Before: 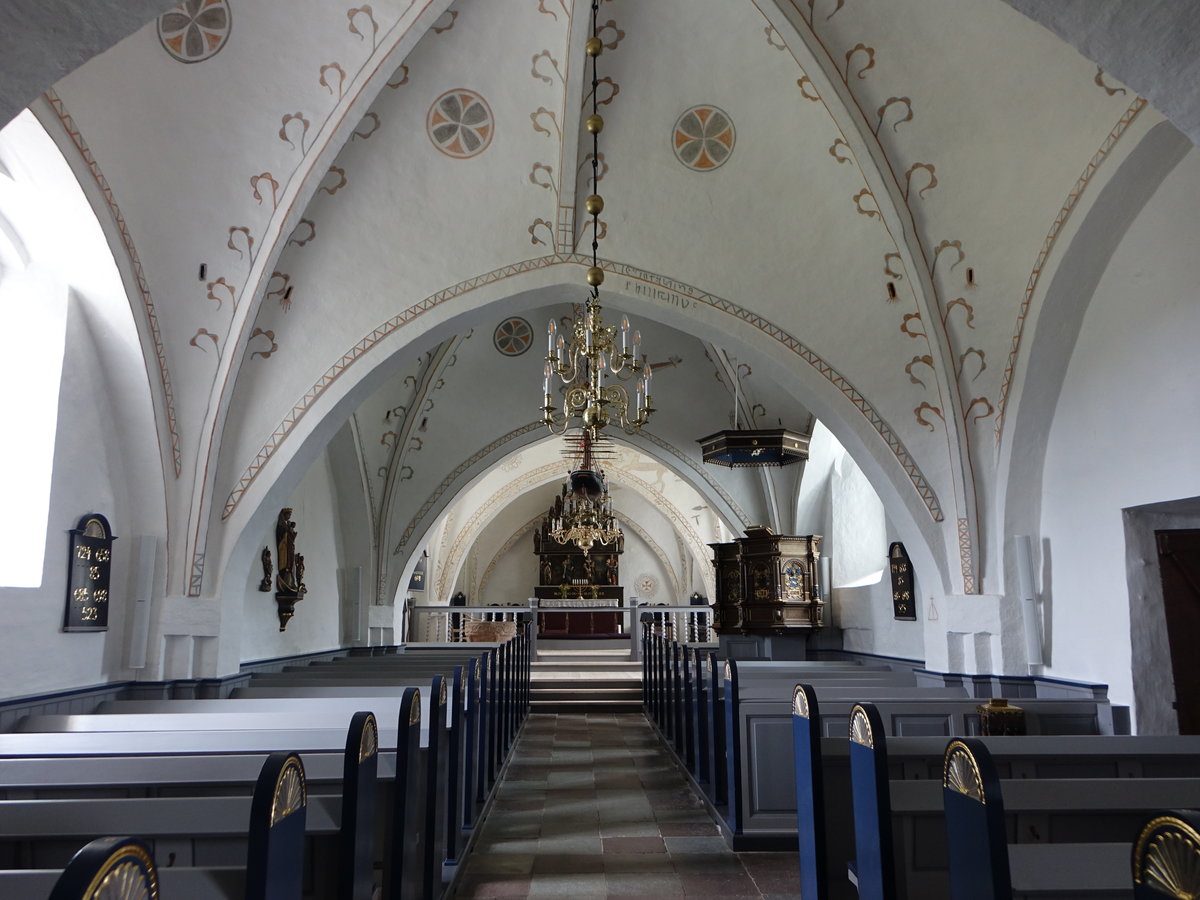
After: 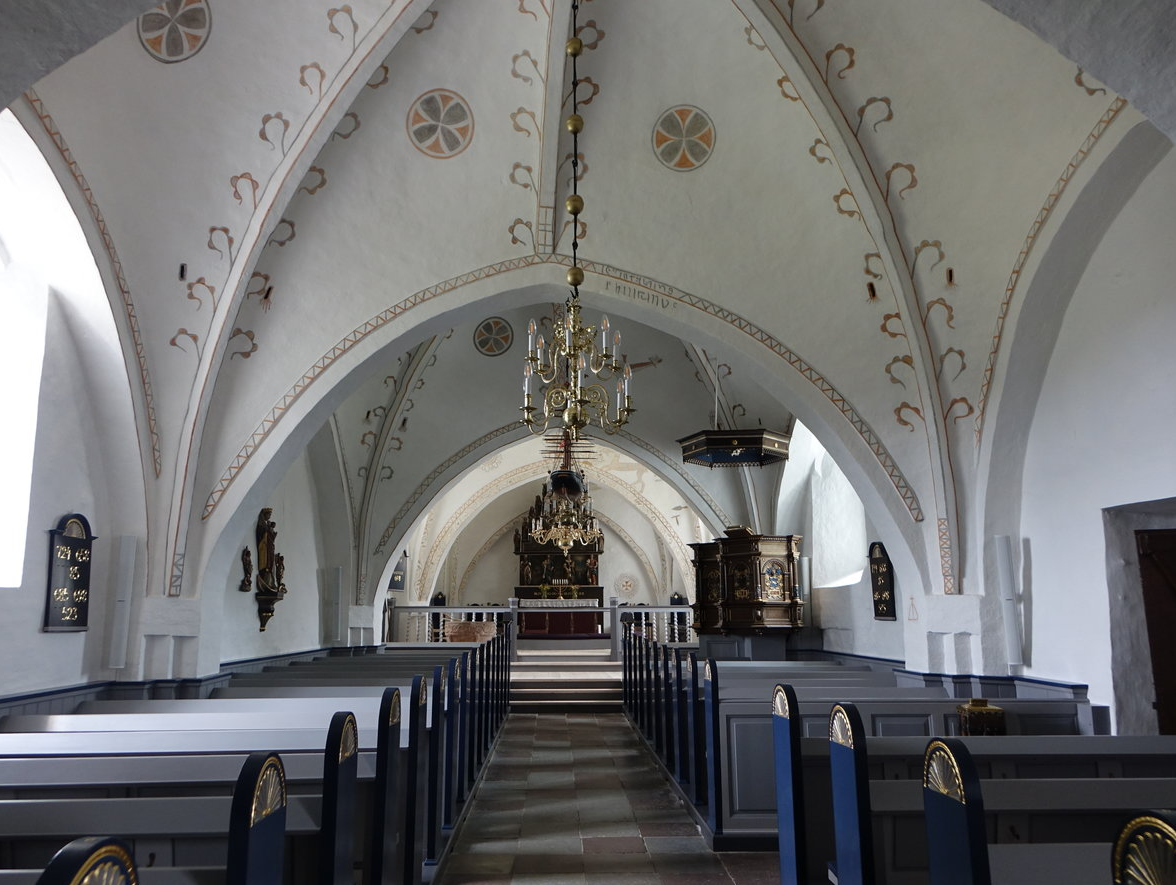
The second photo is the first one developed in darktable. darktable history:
crop: left 1.7%, right 0.269%, bottom 1.572%
